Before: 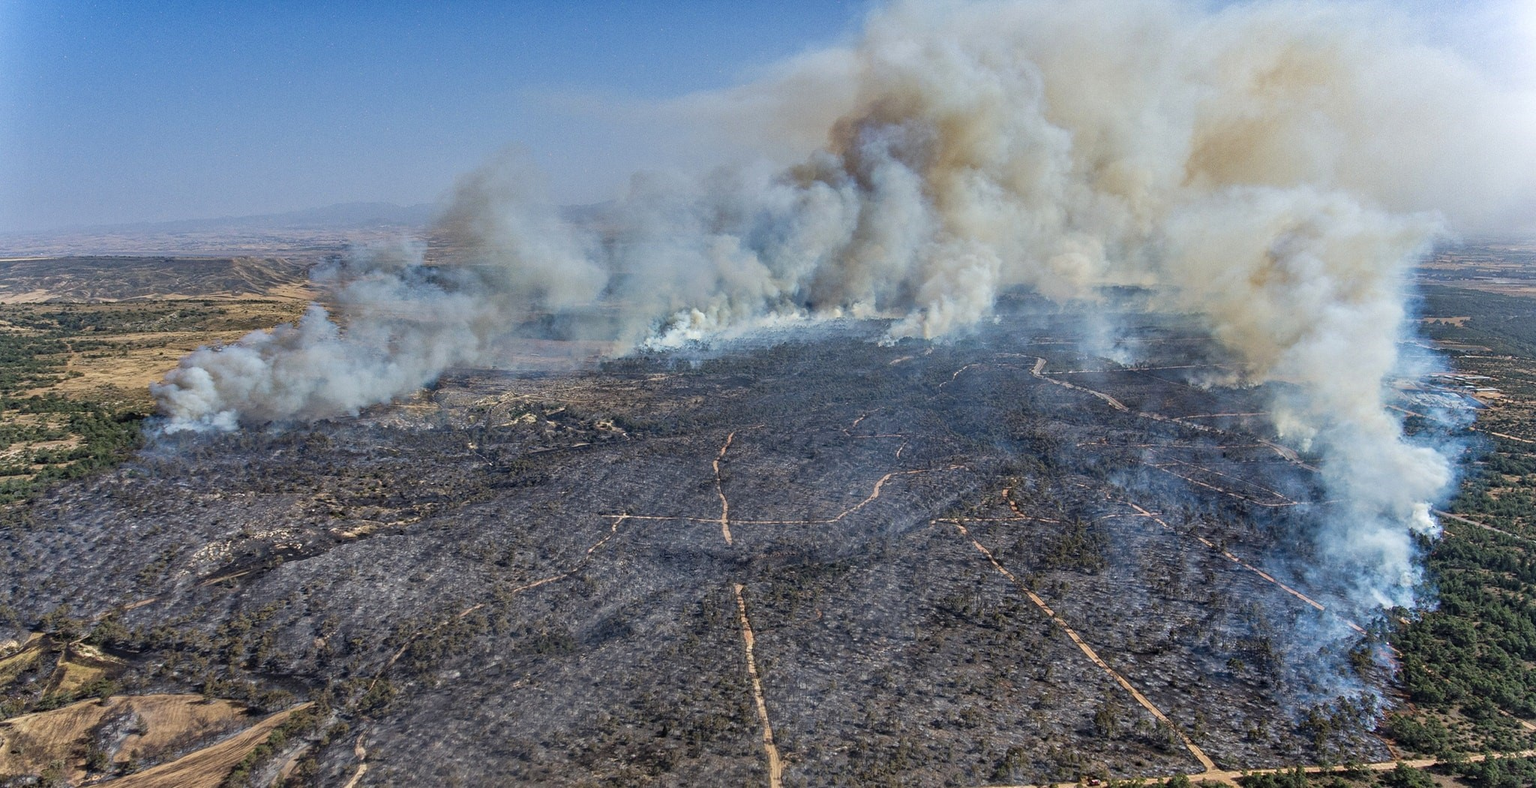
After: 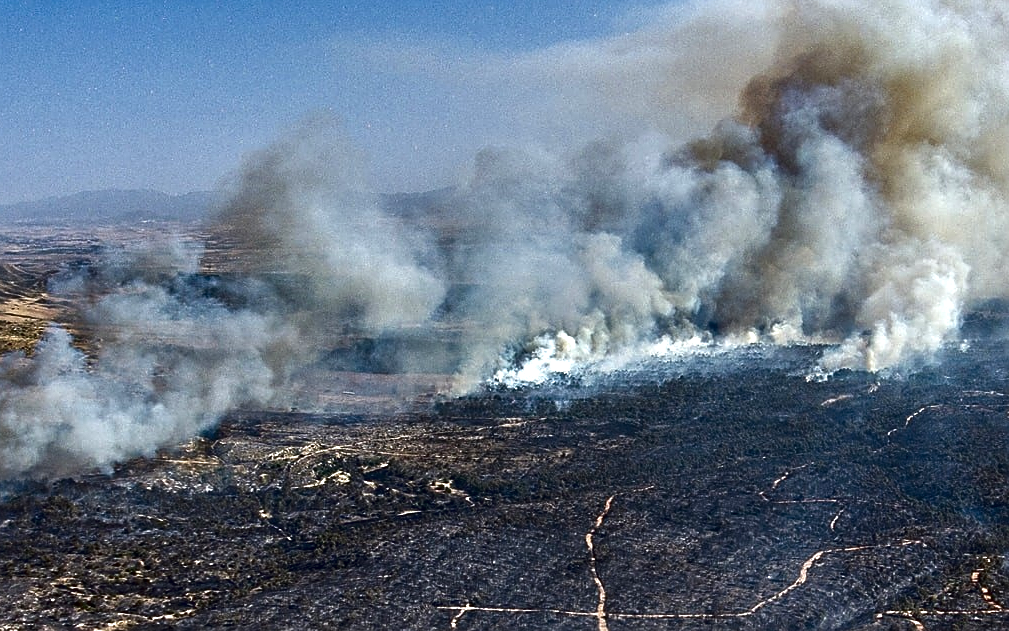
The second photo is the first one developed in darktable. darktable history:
exposure: exposure 0.781 EV, compensate highlight preservation false
contrast brightness saturation: brightness -0.52
crop: left 17.835%, top 7.675%, right 32.881%, bottom 32.213%
sharpen: on, module defaults
